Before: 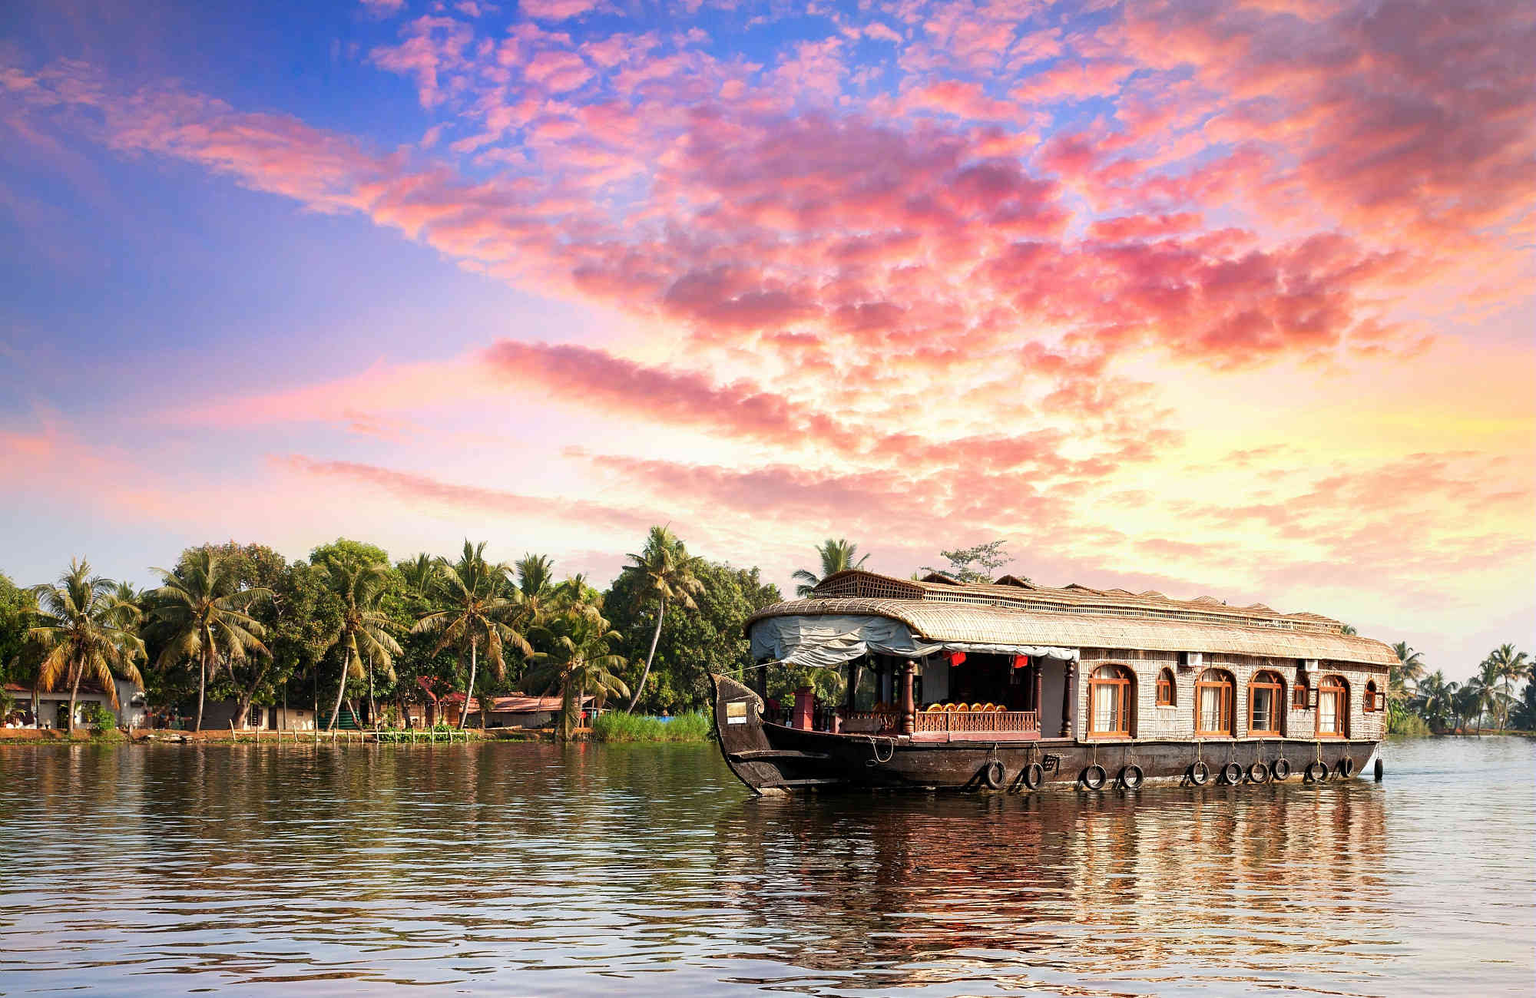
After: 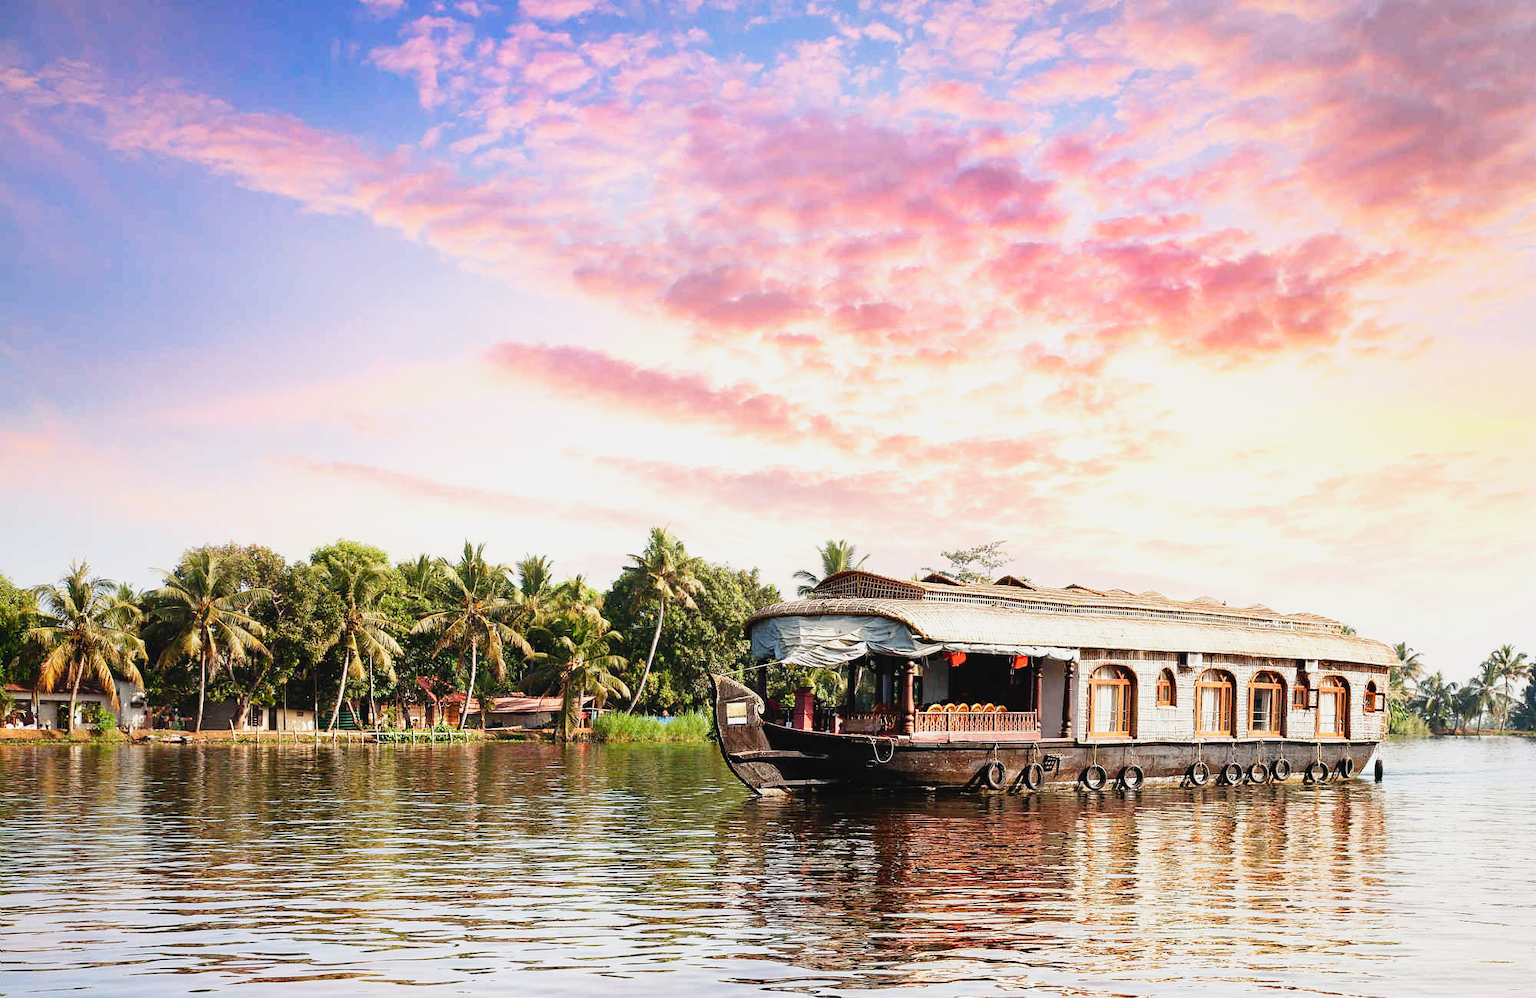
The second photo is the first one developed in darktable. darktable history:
base curve: curves: ch0 [(0, 0) (0.008, 0.007) (0.022, 0.029) (0.048, 0.089) (0.092, 0.197) (0.191, 0.399) (0.275, 0.534) (0.357, 0.65) (0.477, 0.78) (0.542, 0.833) (0.799, 0.973) (1, 1)], preserve colors none
contrast brightness saturation: contrast -0.085, brightness -0.04, saturation -0.114
